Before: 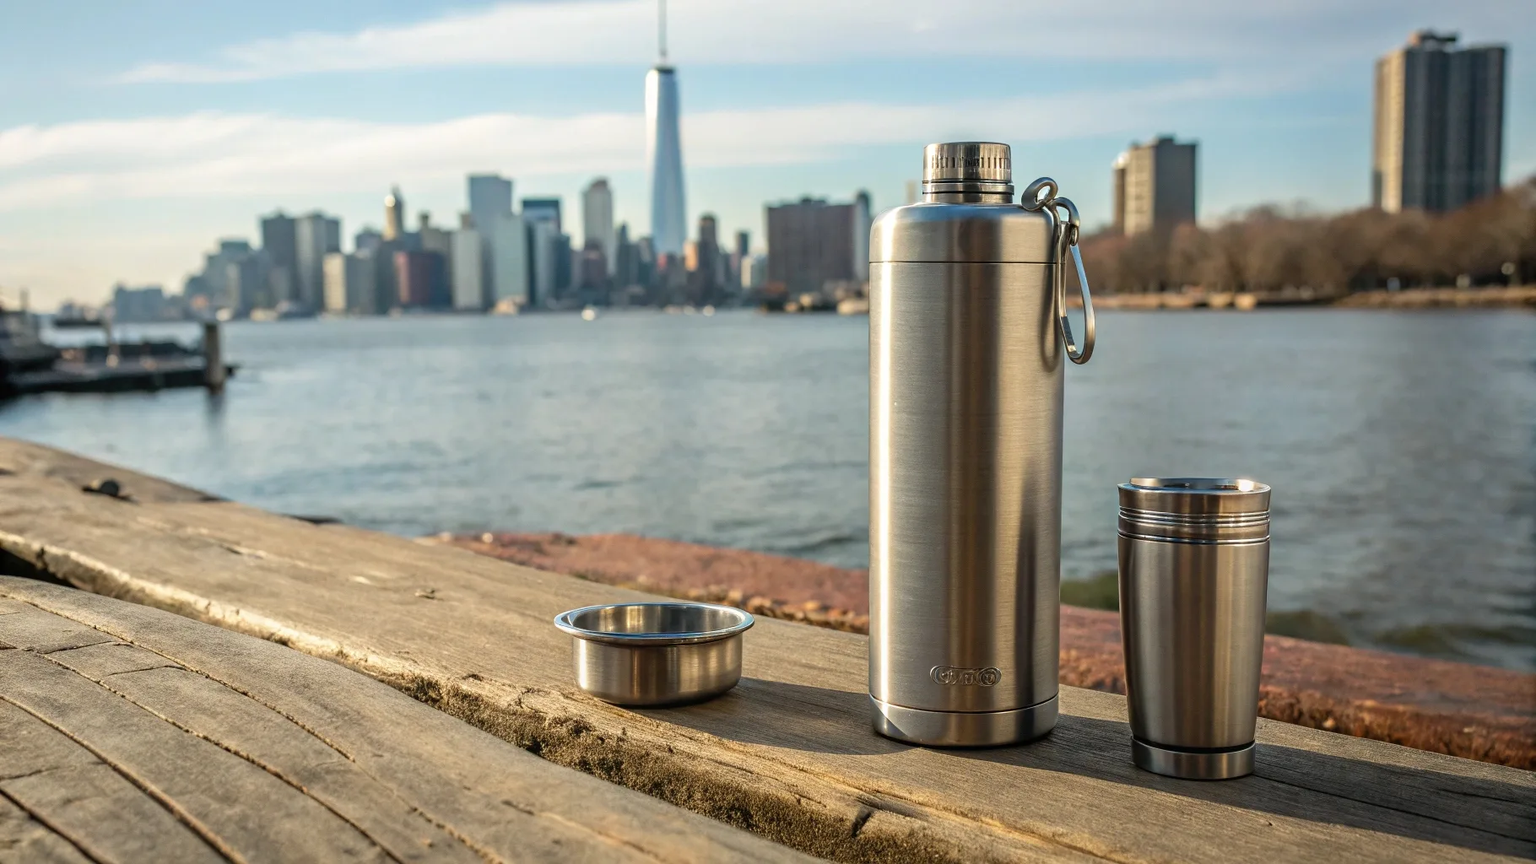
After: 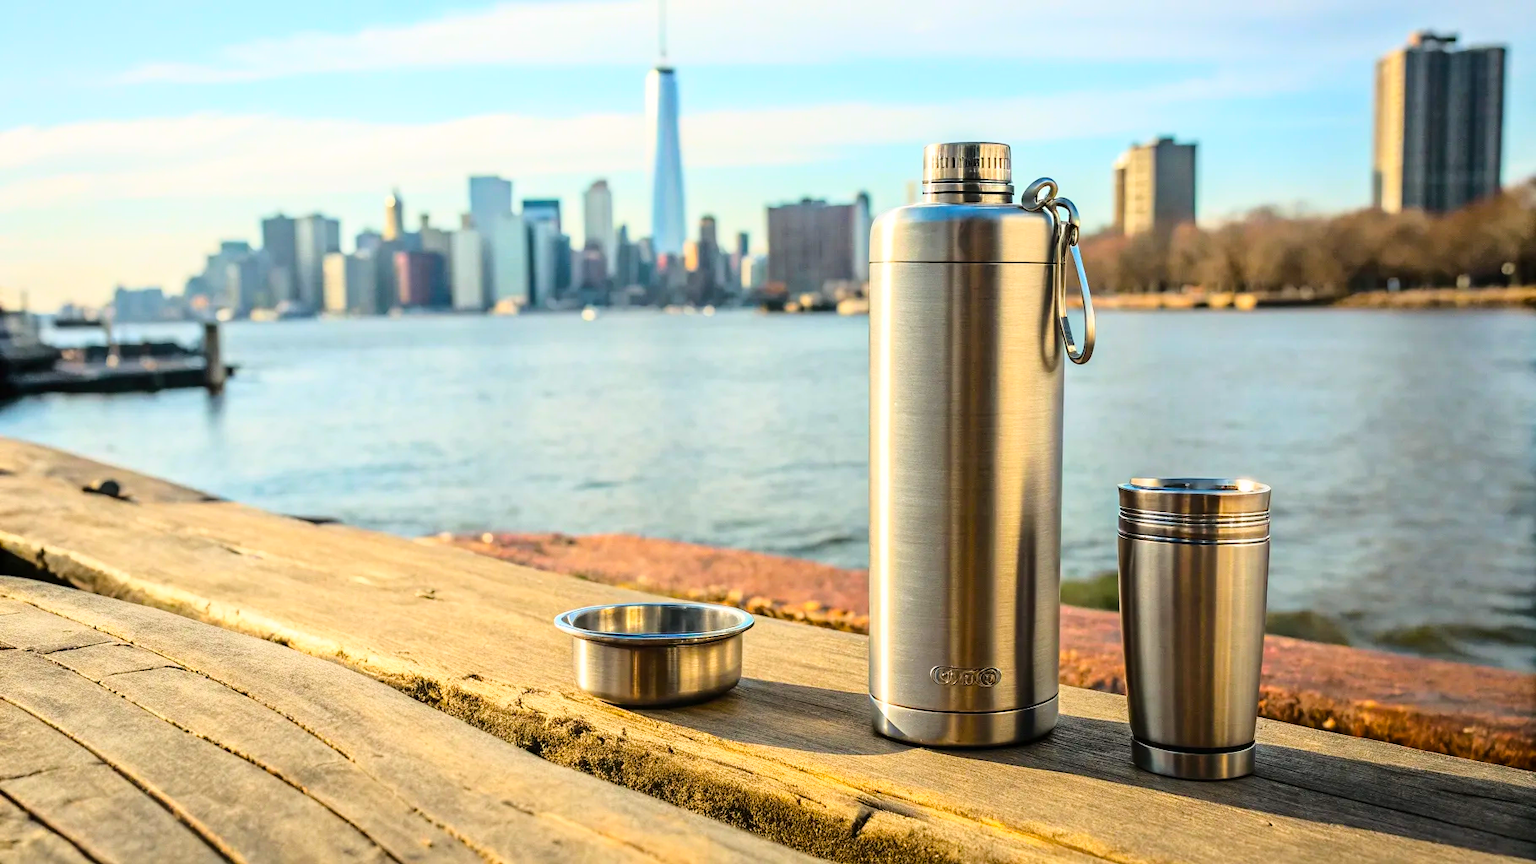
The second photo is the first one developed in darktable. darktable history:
base curve: curves: ch0 [(0, 0) (0.028, 0.03) (0.121, 0.232) (0.46, 0.748) (0.859, 0.968) (1, 1)]
color balance rgb: perceptual saturation grading › global saturation 30%, global vibrance 20%
